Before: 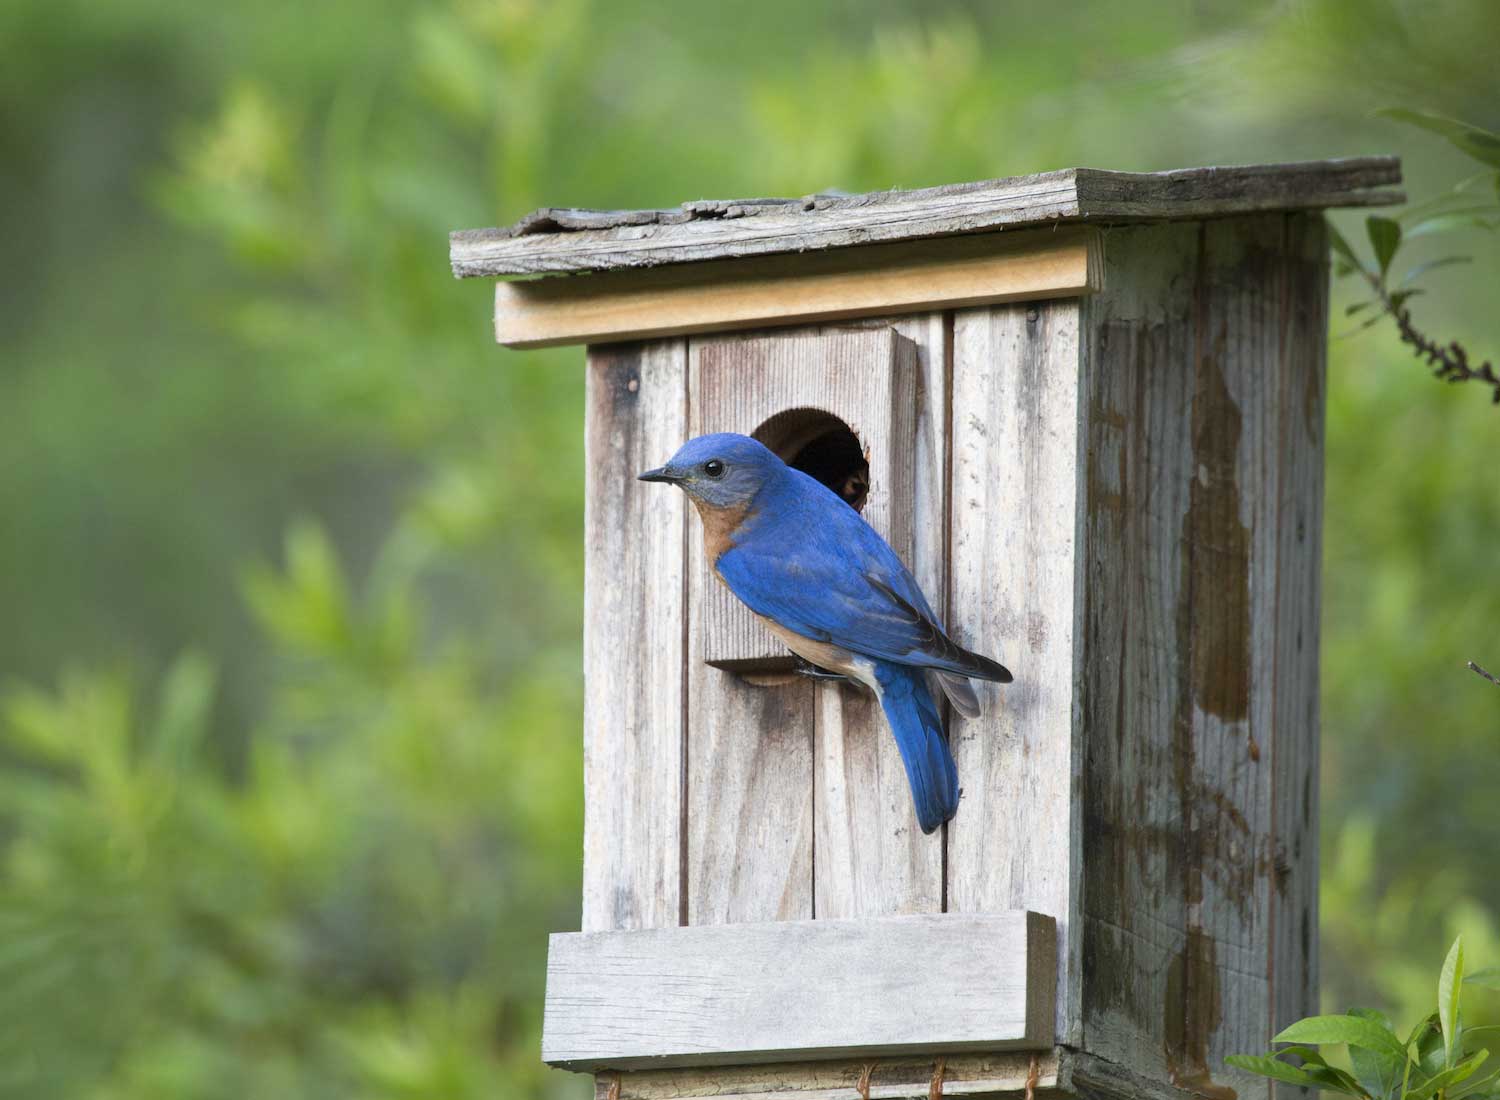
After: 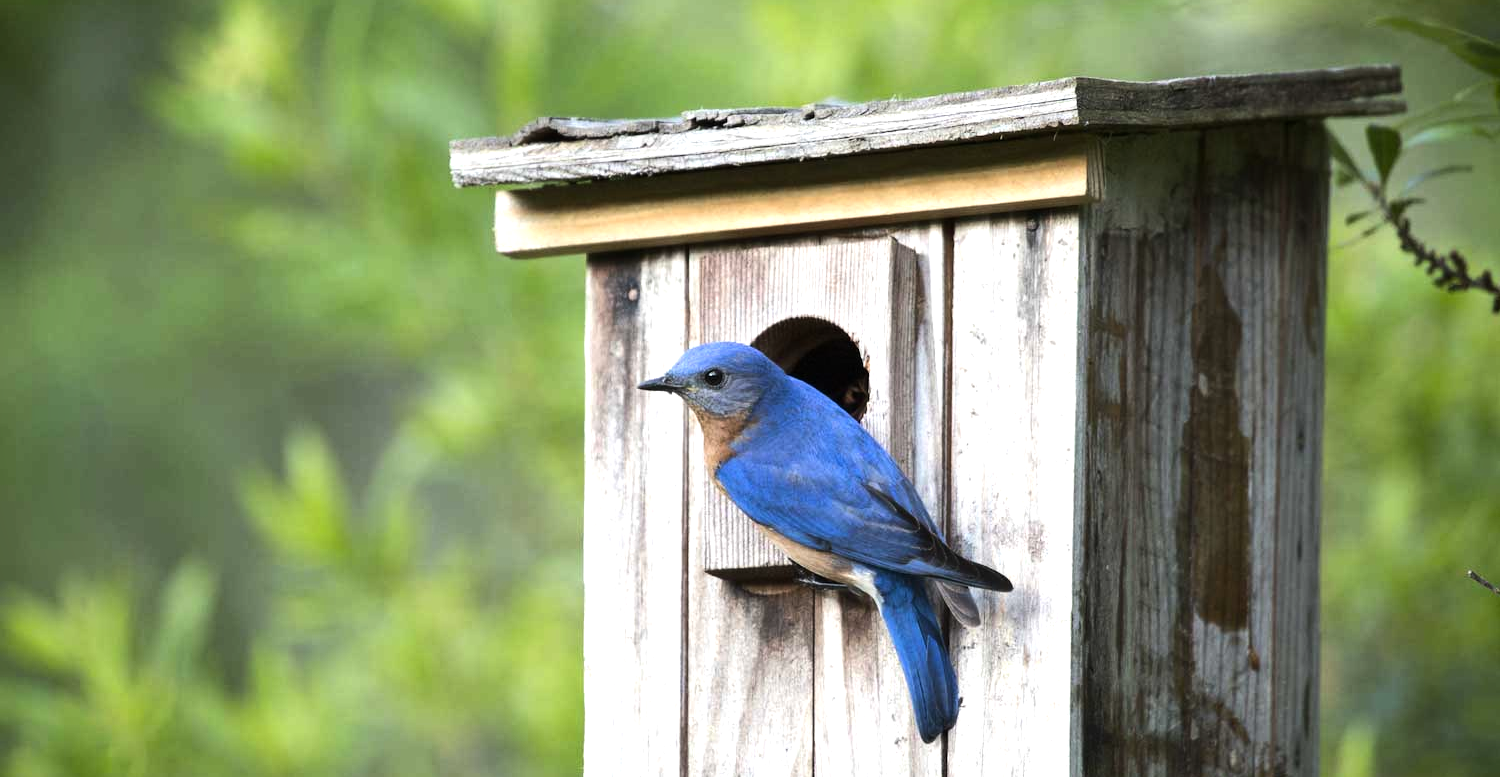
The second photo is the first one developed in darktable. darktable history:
tone equalizer: -8 EV -0.75 EV, -7 EV -0.7 EV, -6 EV -0.6 EV, -5 EV -0.4 EV, -3 EV 0.4 EV, -2 EV 0.6 EV, -1 EV 0.7 EV, +0 EV 0.75 EV, edges refinement/feathering 500, mask exposure compensation -1.57 EV, preserve details no
crop and rotate: top 8.293%, bottom 20.996%
vignetting: fall-off start 88.53%, fall-off radius 44.2%, saturation 0.376, width/height ratio 1.161
